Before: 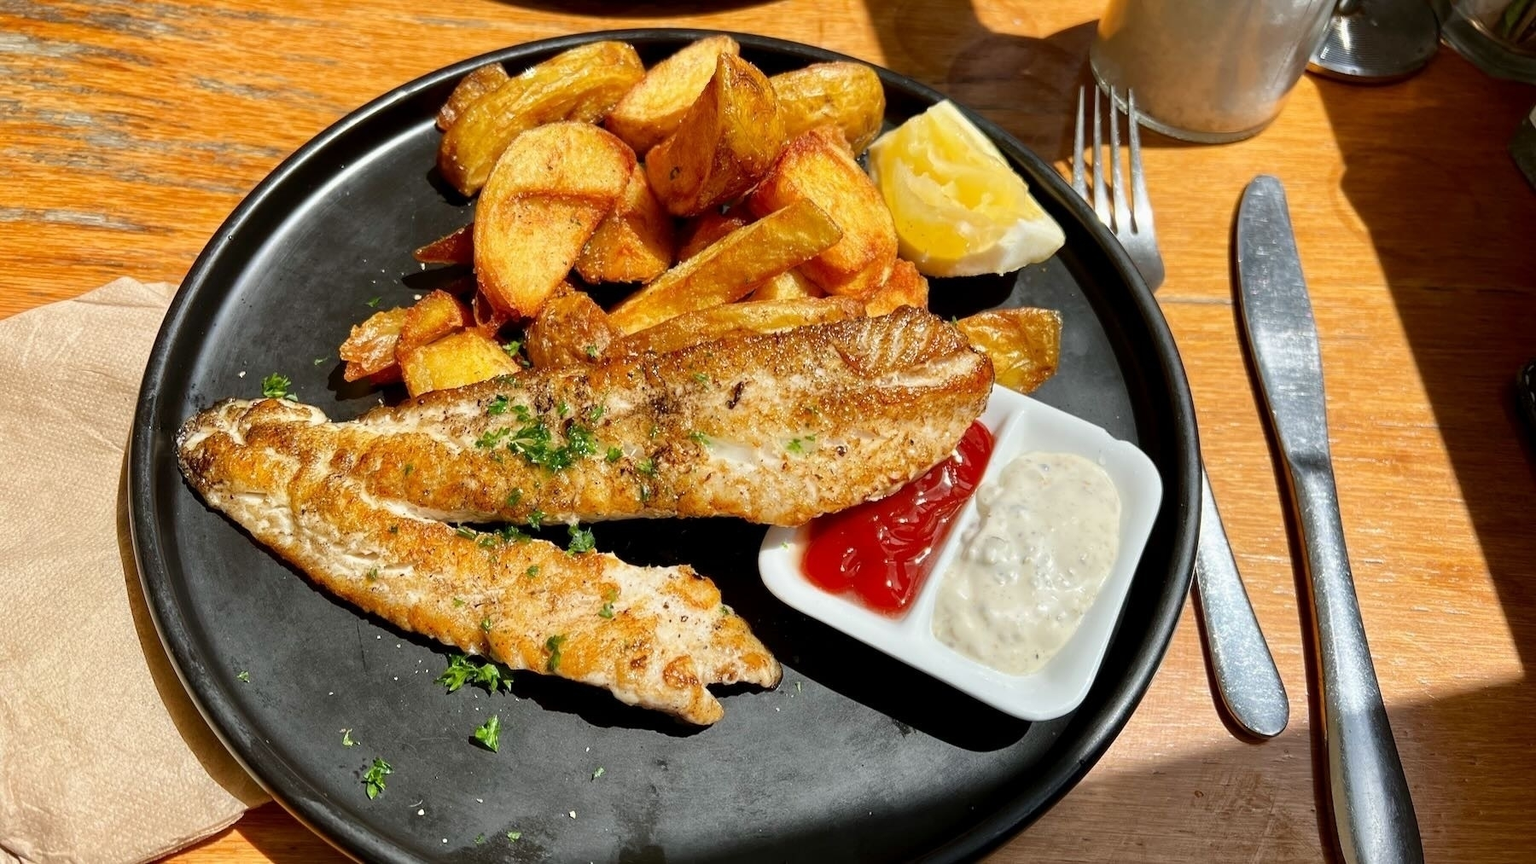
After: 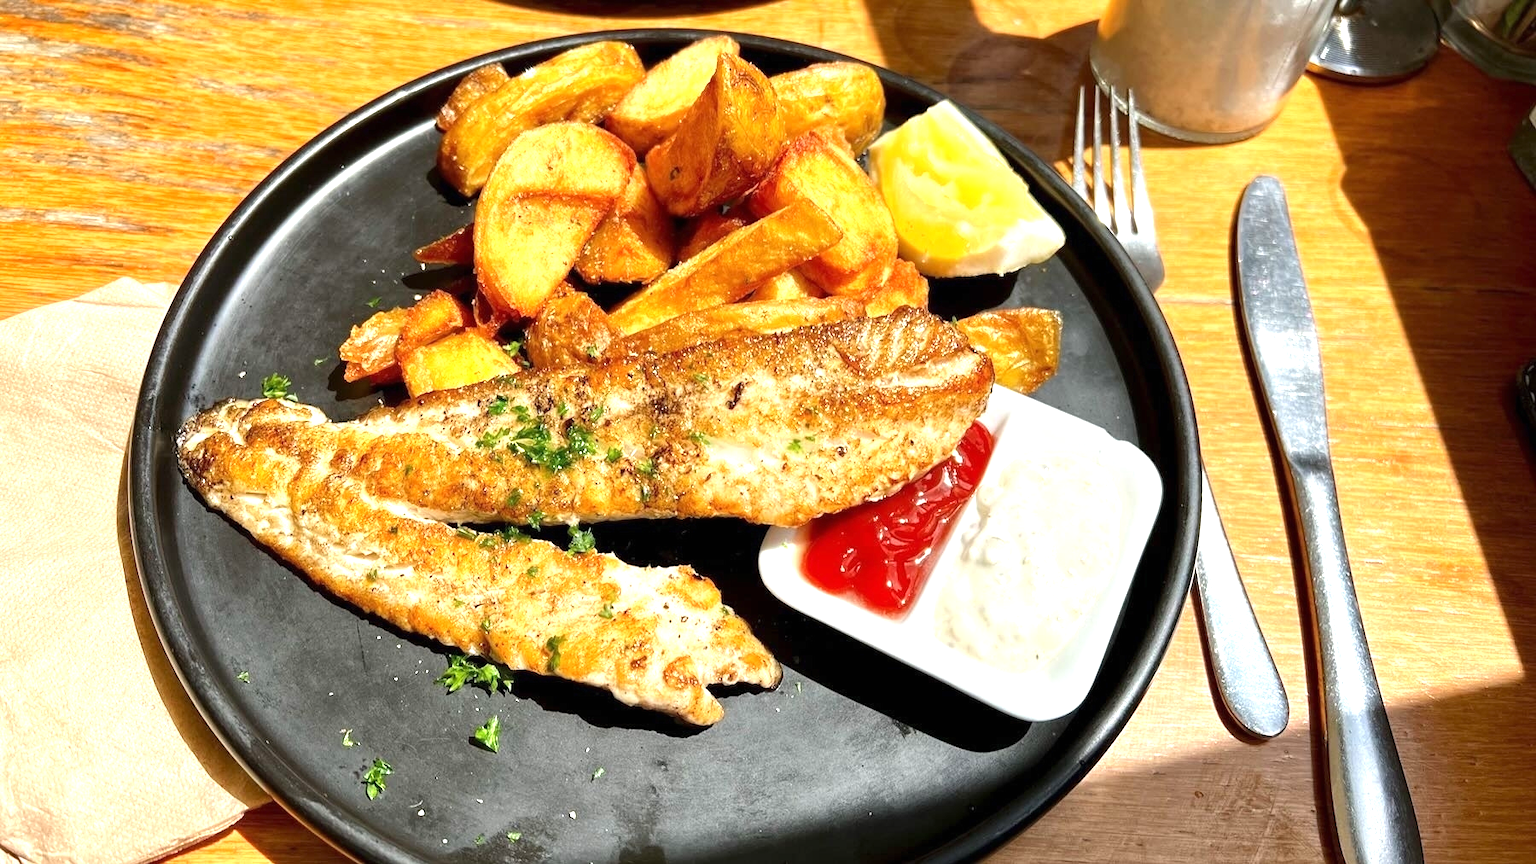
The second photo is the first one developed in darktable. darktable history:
exposure: black level correction 0, exposure 0.868 EV, compensate highlight preservation false
